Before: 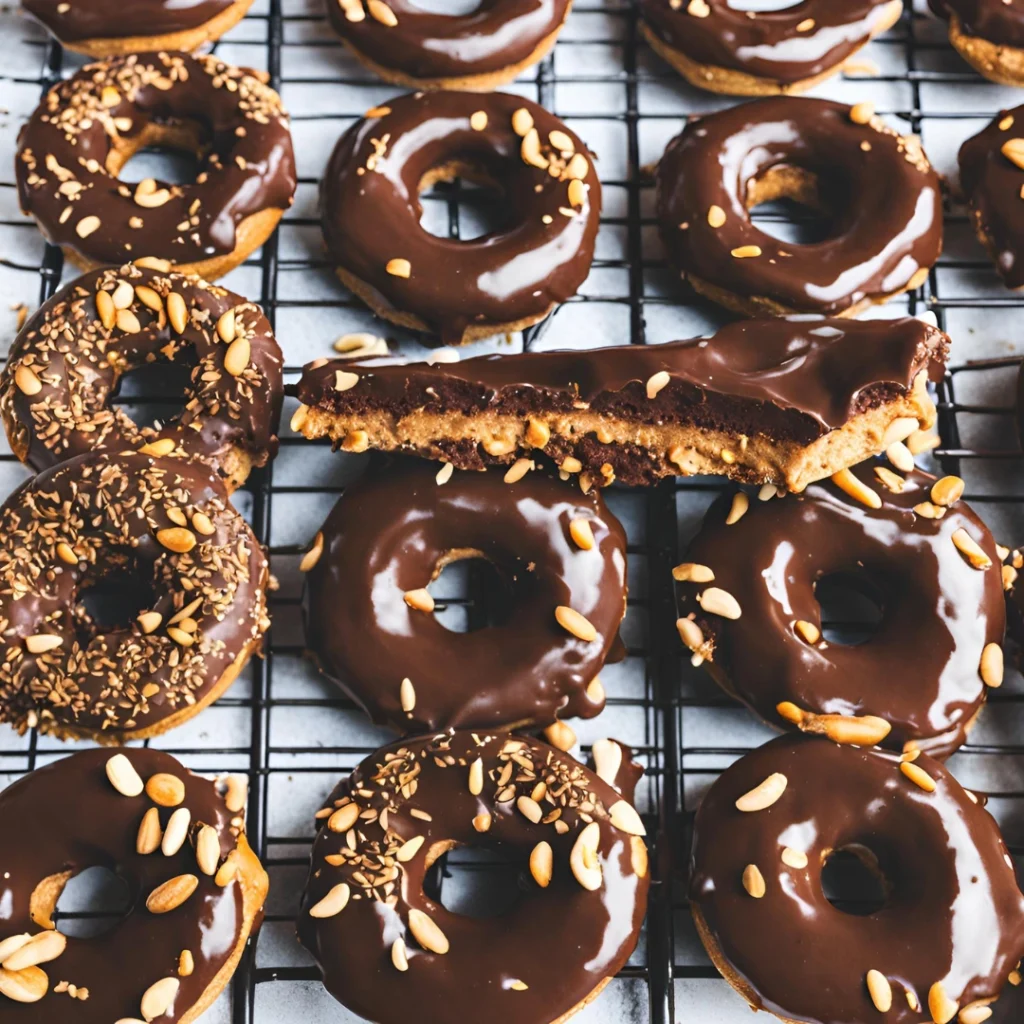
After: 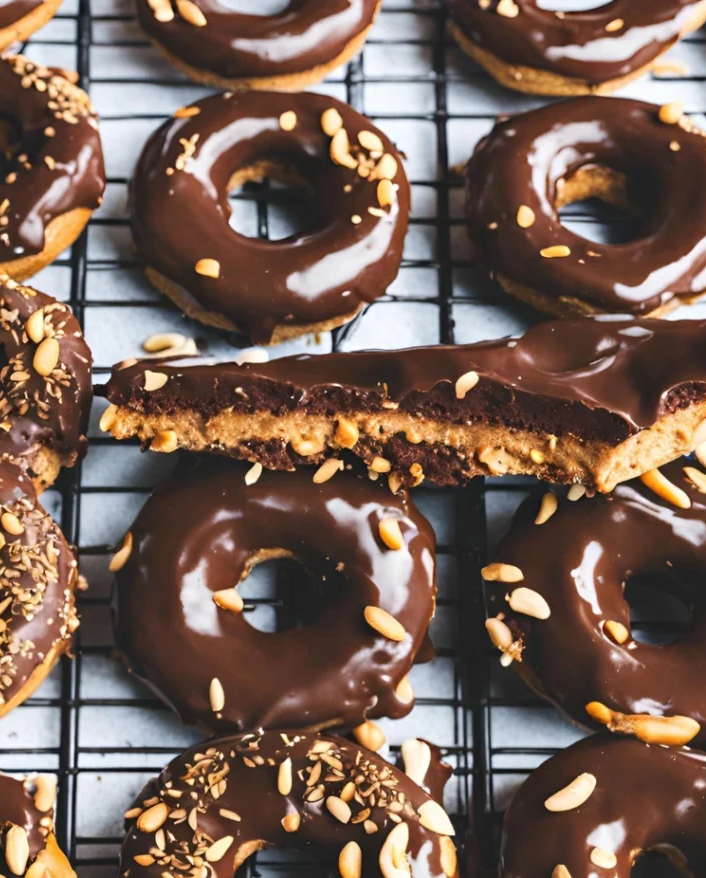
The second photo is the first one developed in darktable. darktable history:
crop: left 18.684%, right 12.316%, bottom 14.164%
